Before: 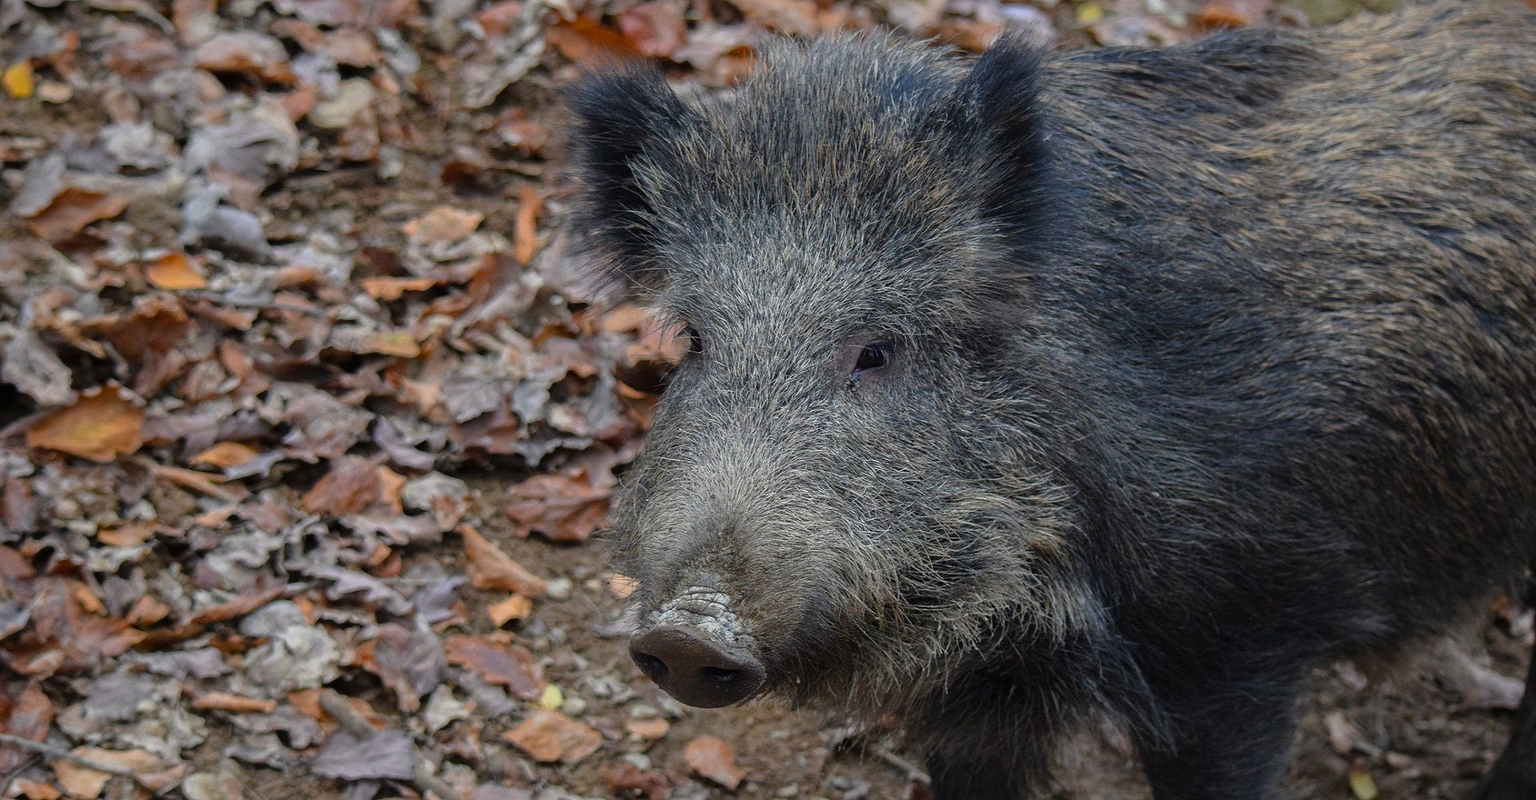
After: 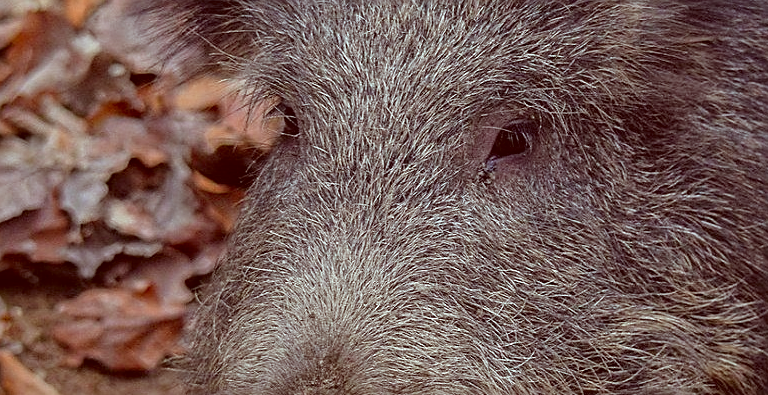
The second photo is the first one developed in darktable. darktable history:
sharpen: amount 0.493
crop: left 30.162%, top 30.5%, right 29.787%, bottom 29.96%
color correction: highlights a* -7.22, highlights b* -0.143, shadows a* 20.57, shadows b* 12.1
